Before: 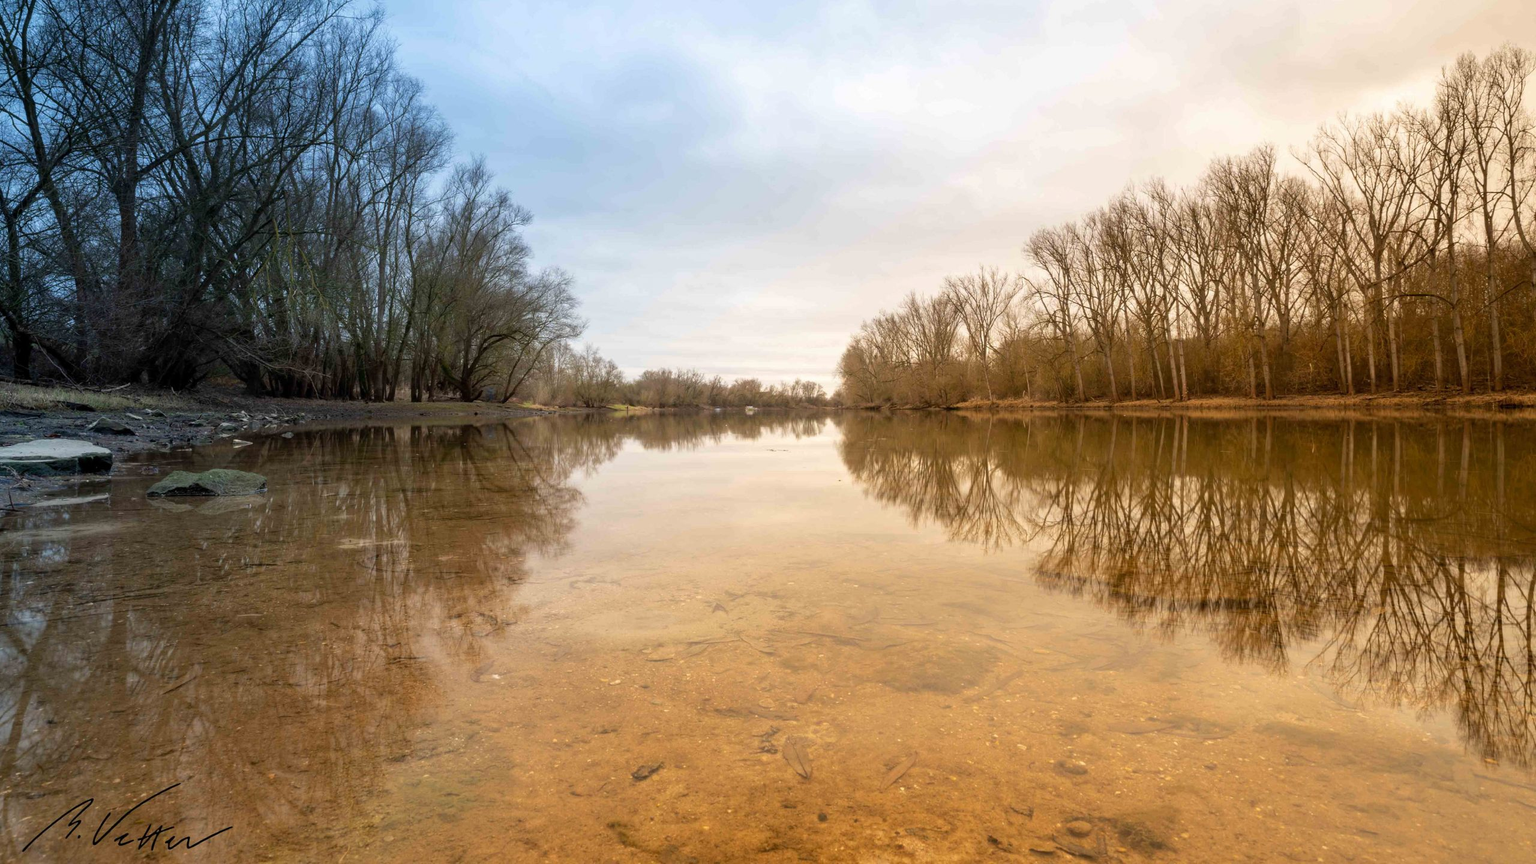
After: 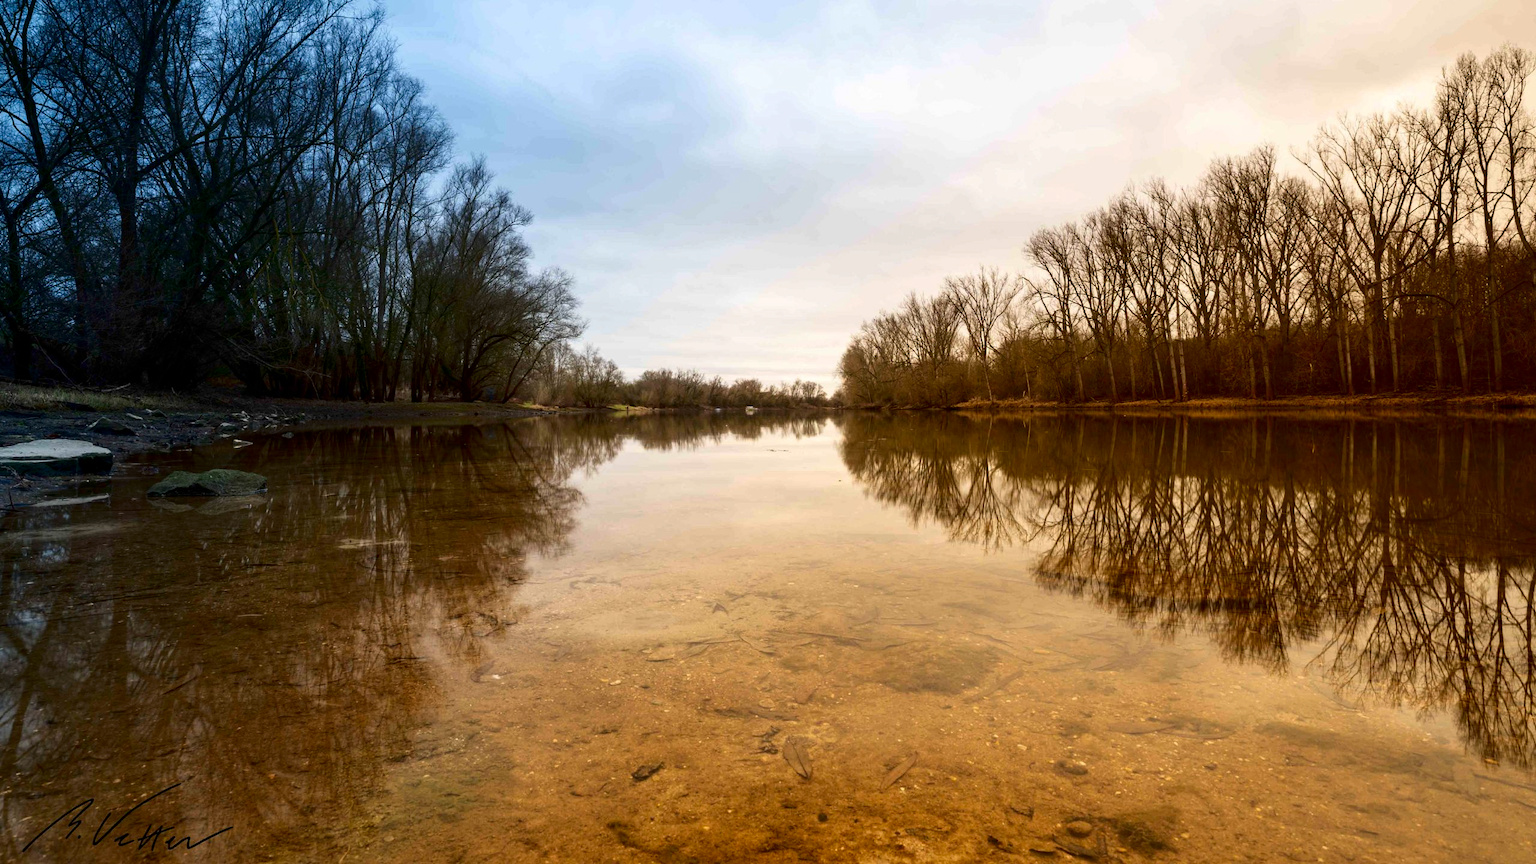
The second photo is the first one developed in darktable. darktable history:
contrast brightness saturation: contrast 0.188, brightness -0.239, saturation 0.115
